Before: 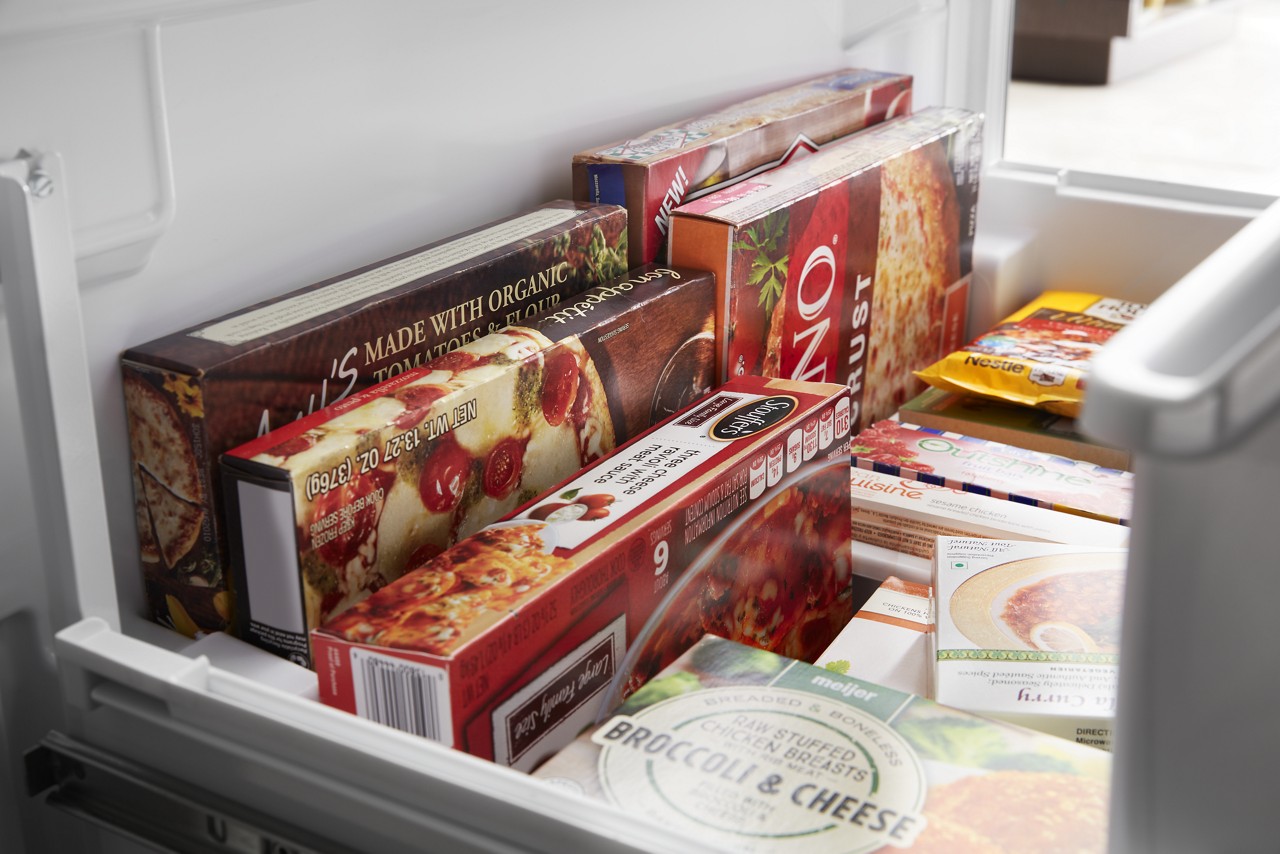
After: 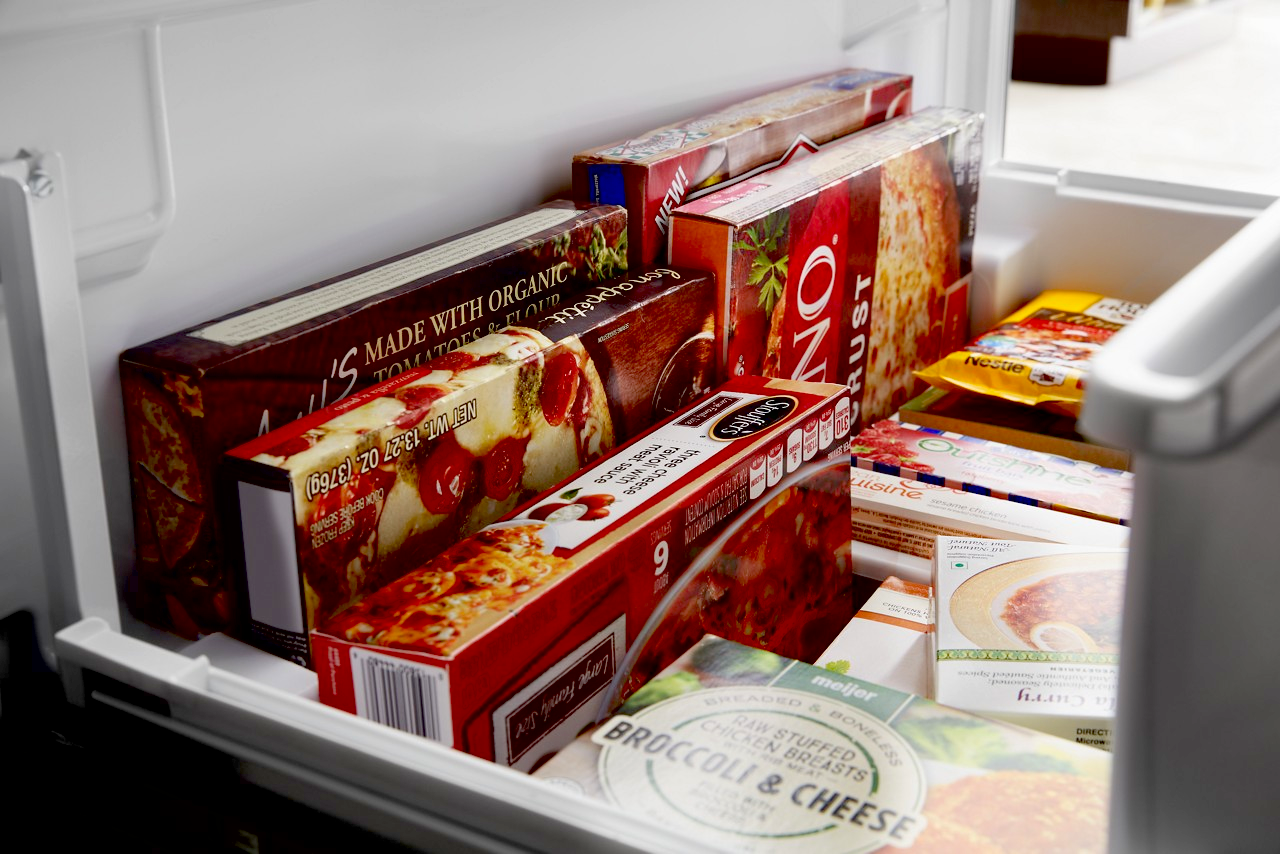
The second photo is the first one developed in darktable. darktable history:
contrast brightness saturation: saturation 0.099
exposure: black level correction 0.054, exposure -0.034 EV, compensate highlight preservation false
